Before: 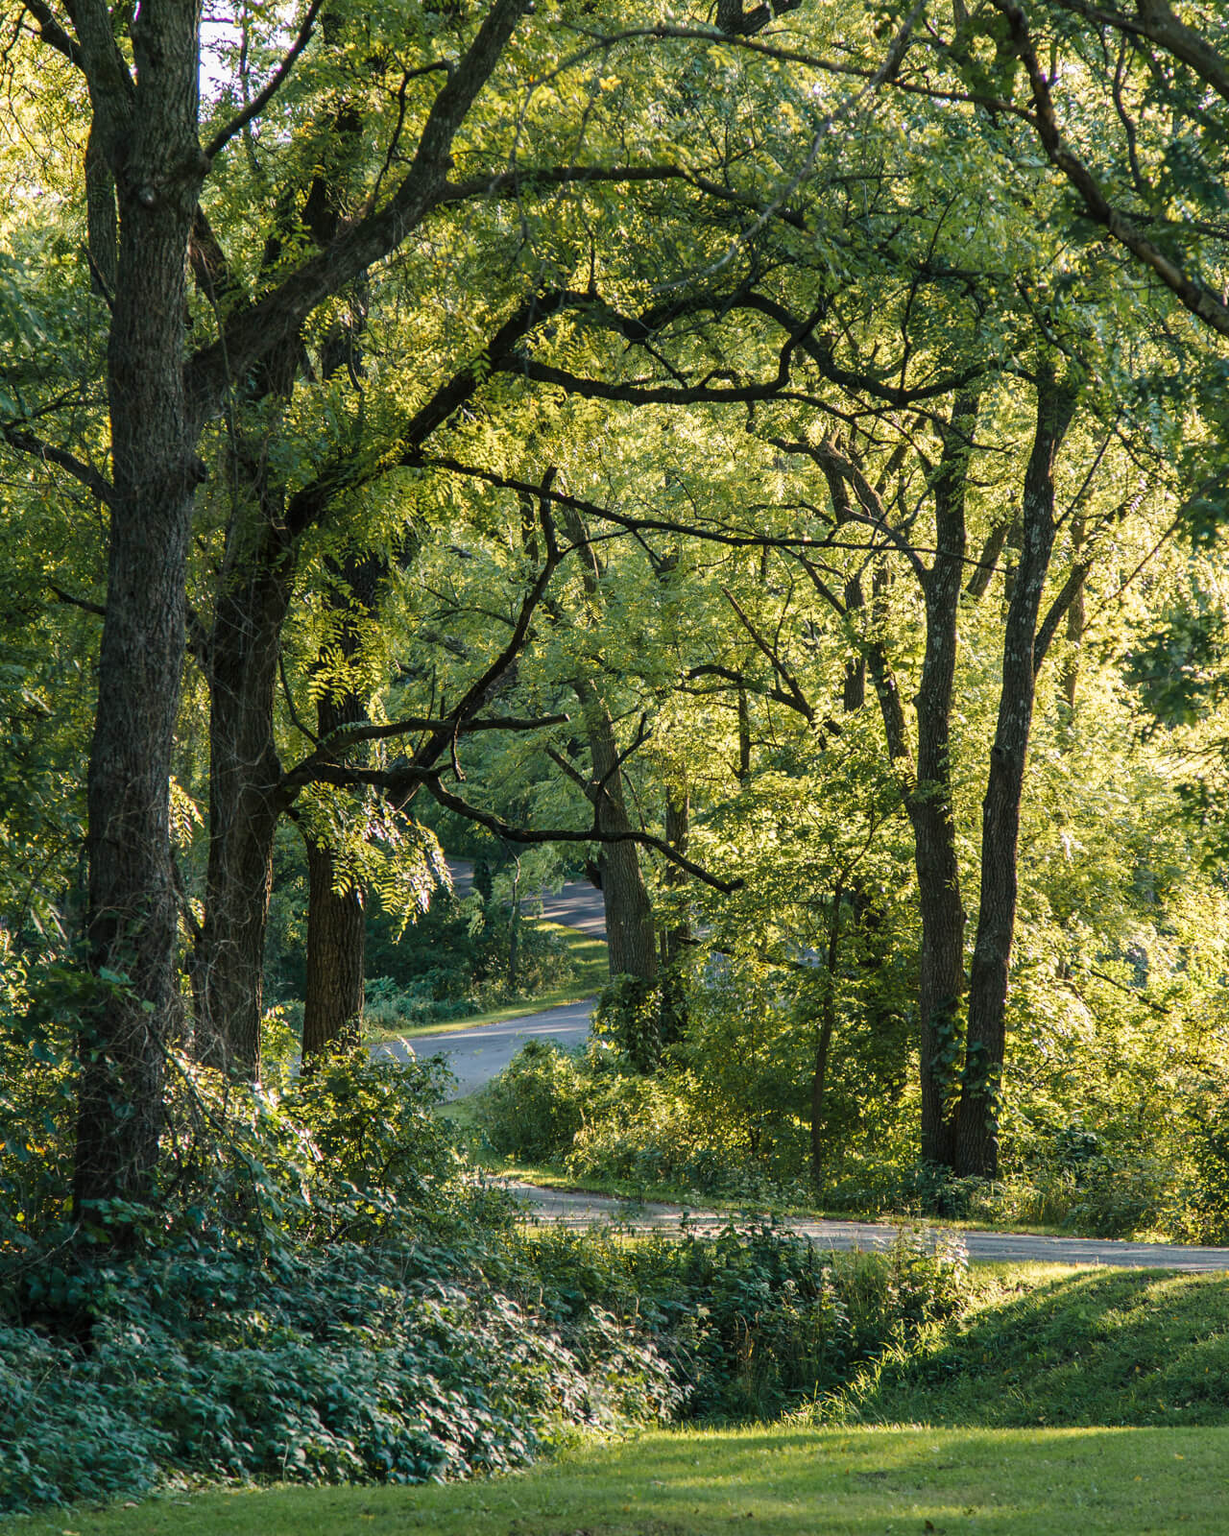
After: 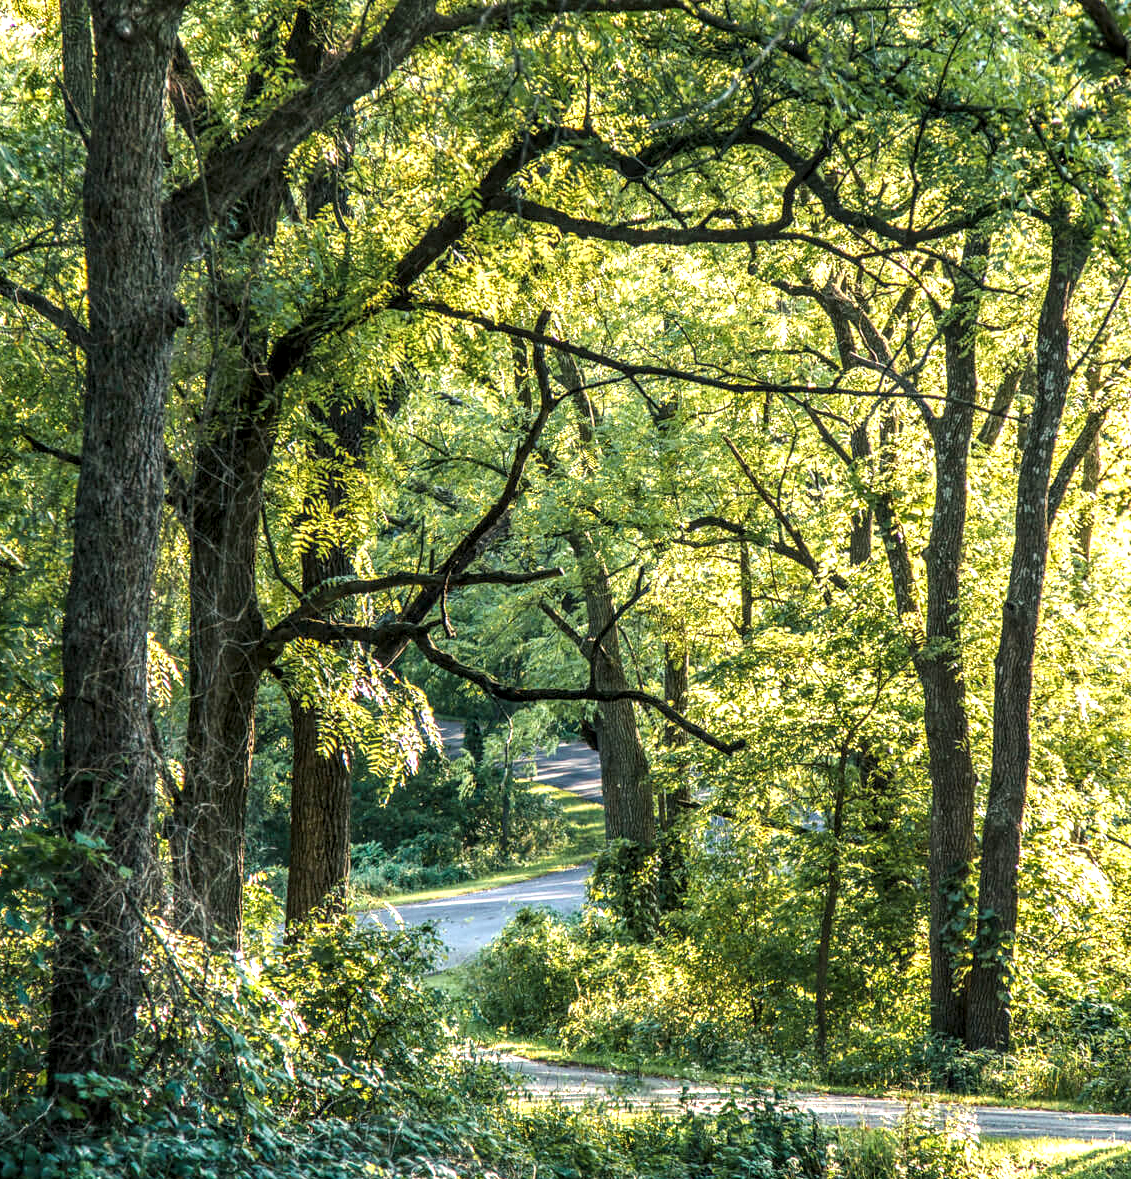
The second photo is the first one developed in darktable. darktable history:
exposure: black level correction 0, exposure 0.897 EV, compensate exposure bias true, compensate highlight preservation false
local contrast: highlights 22%, detail 150%
crop and rotate: left 2.29%, top 11.046%, right 9.343%, bottom 15.21%
